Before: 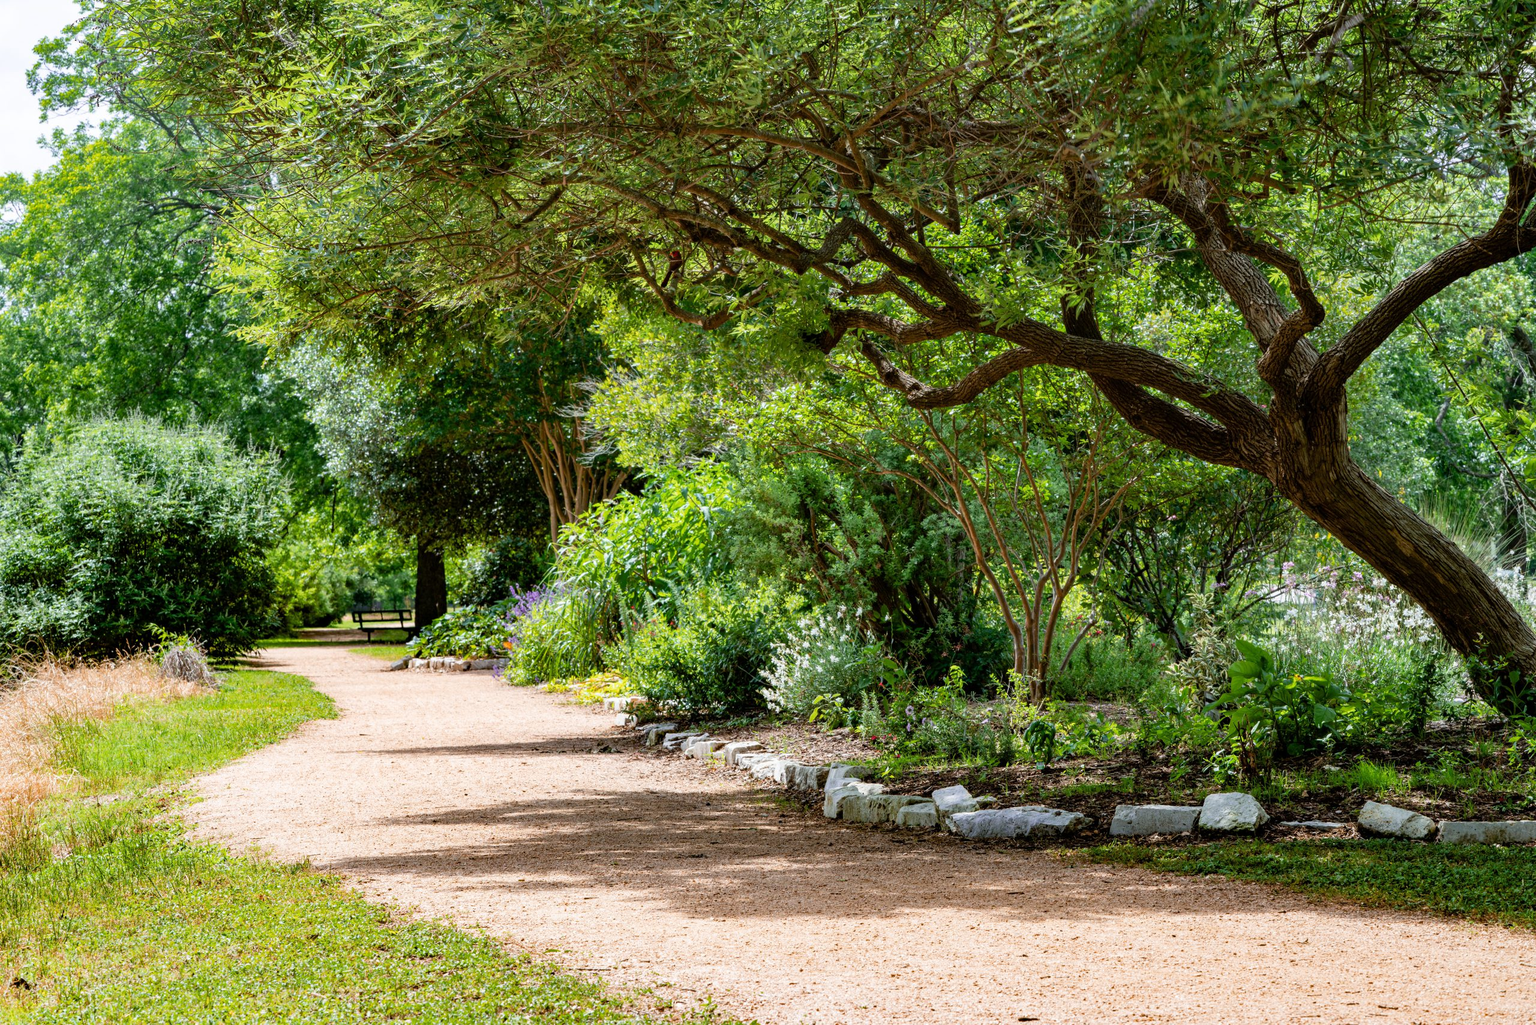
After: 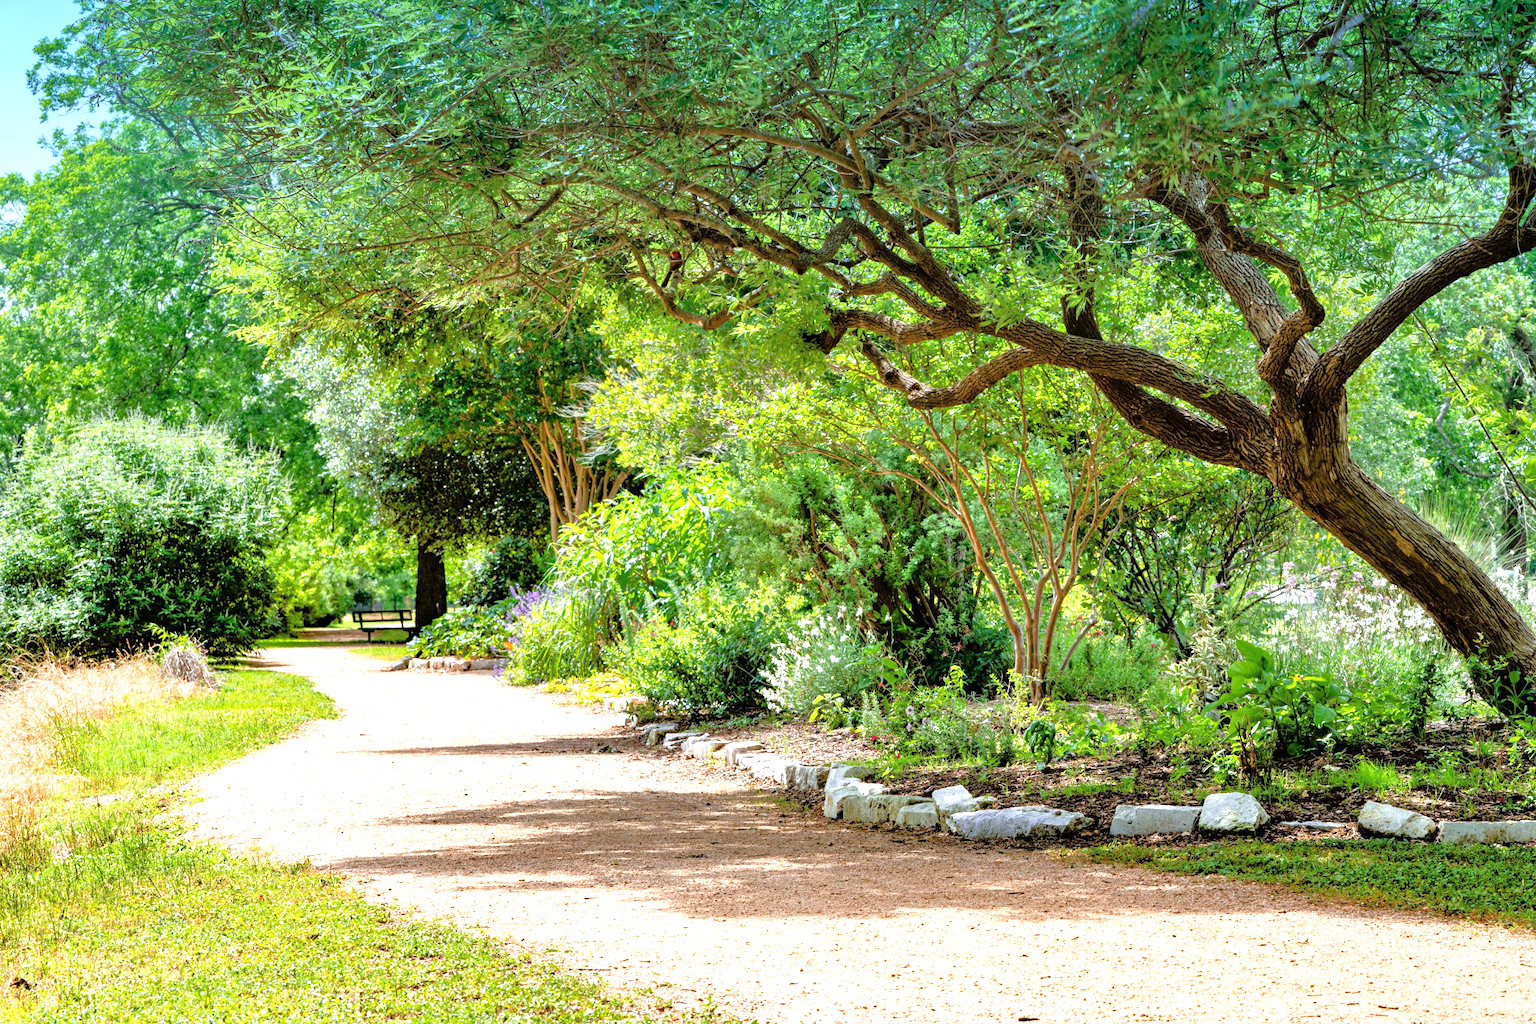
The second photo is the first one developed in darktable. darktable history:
exposure: black level correction 0, exposure 0.7 EV, compensate exposure bias true, compensate highlight preservation false
graduated density: density 2.02 EV, hardness 44%, rotation 0.374°, offset 8.21, hue 208.8°, saturation 97%
tone equalizer: -7 EV 0.15 EV, -6 EV 0.6 EV, -5 EV 1.15 EV, -4 EV 1.33 EV, -3 EV 1.15 EV, -2 EV 0.6 EV, -1 EV 0.15 EV, mask exposure compensation -0.5 EV
